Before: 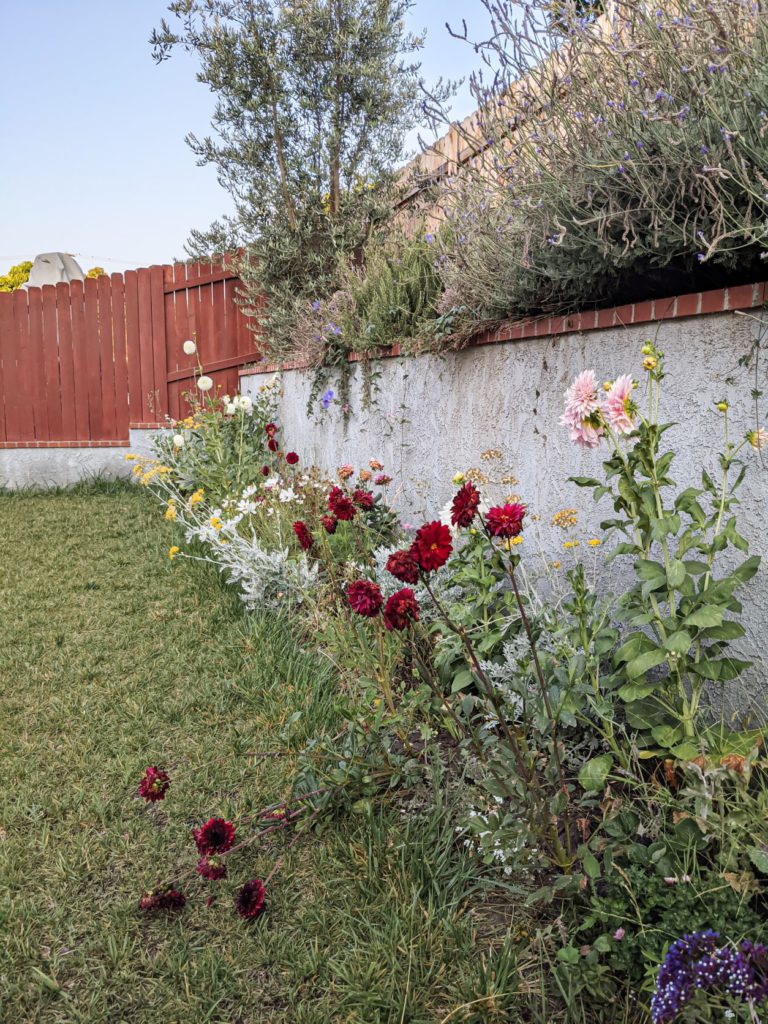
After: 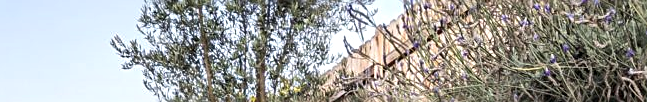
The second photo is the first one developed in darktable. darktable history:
crop and rotate: left 9.644%, top 9.491%, right 6.021%, bottom 80.509%
sharpen: on, module defaults
color balance rgb: shadows lift › luminance -10%, highlights gain › luminance 10%, saturation formula JzAzBz (2021)
local contrast: mode bilateral grid, contrast 25, coarseness 60, detail 151%, midtone range 0.2
